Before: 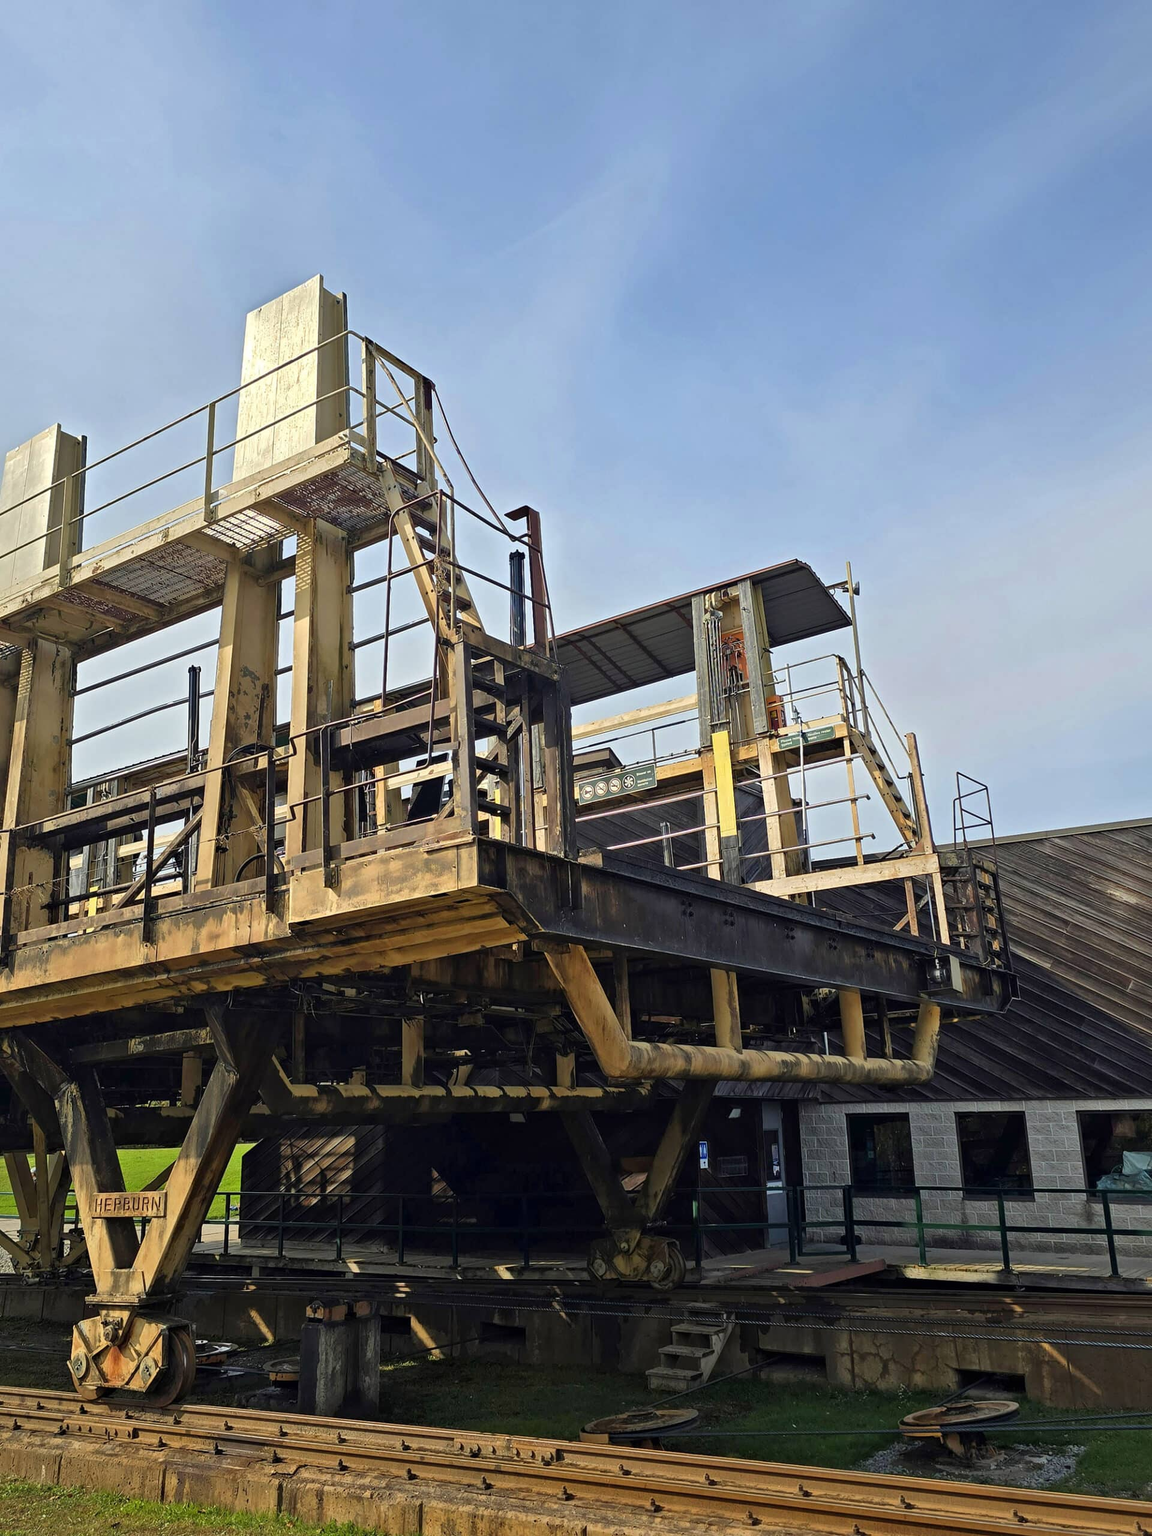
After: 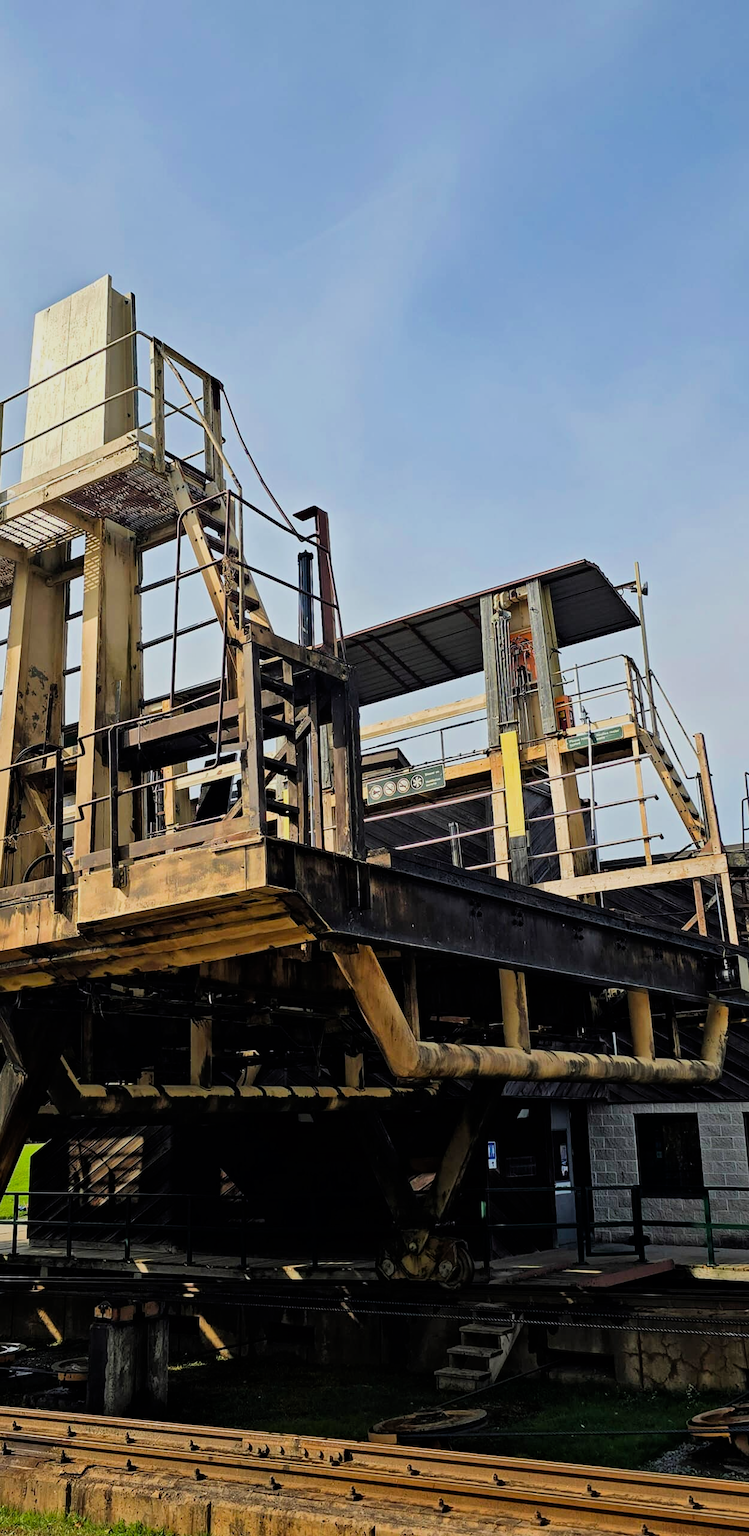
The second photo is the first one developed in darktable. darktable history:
crop and rotate: left 18.423%, right 16.488%
filmic rgb: black relative exposure -7.65 EV, white relative exposure 4.56 EV, hardness 3.61, contrast 1.246, iterations of high-quality reconstruction 0
tone equalizer: mask exposure compensation -0.491 EV
